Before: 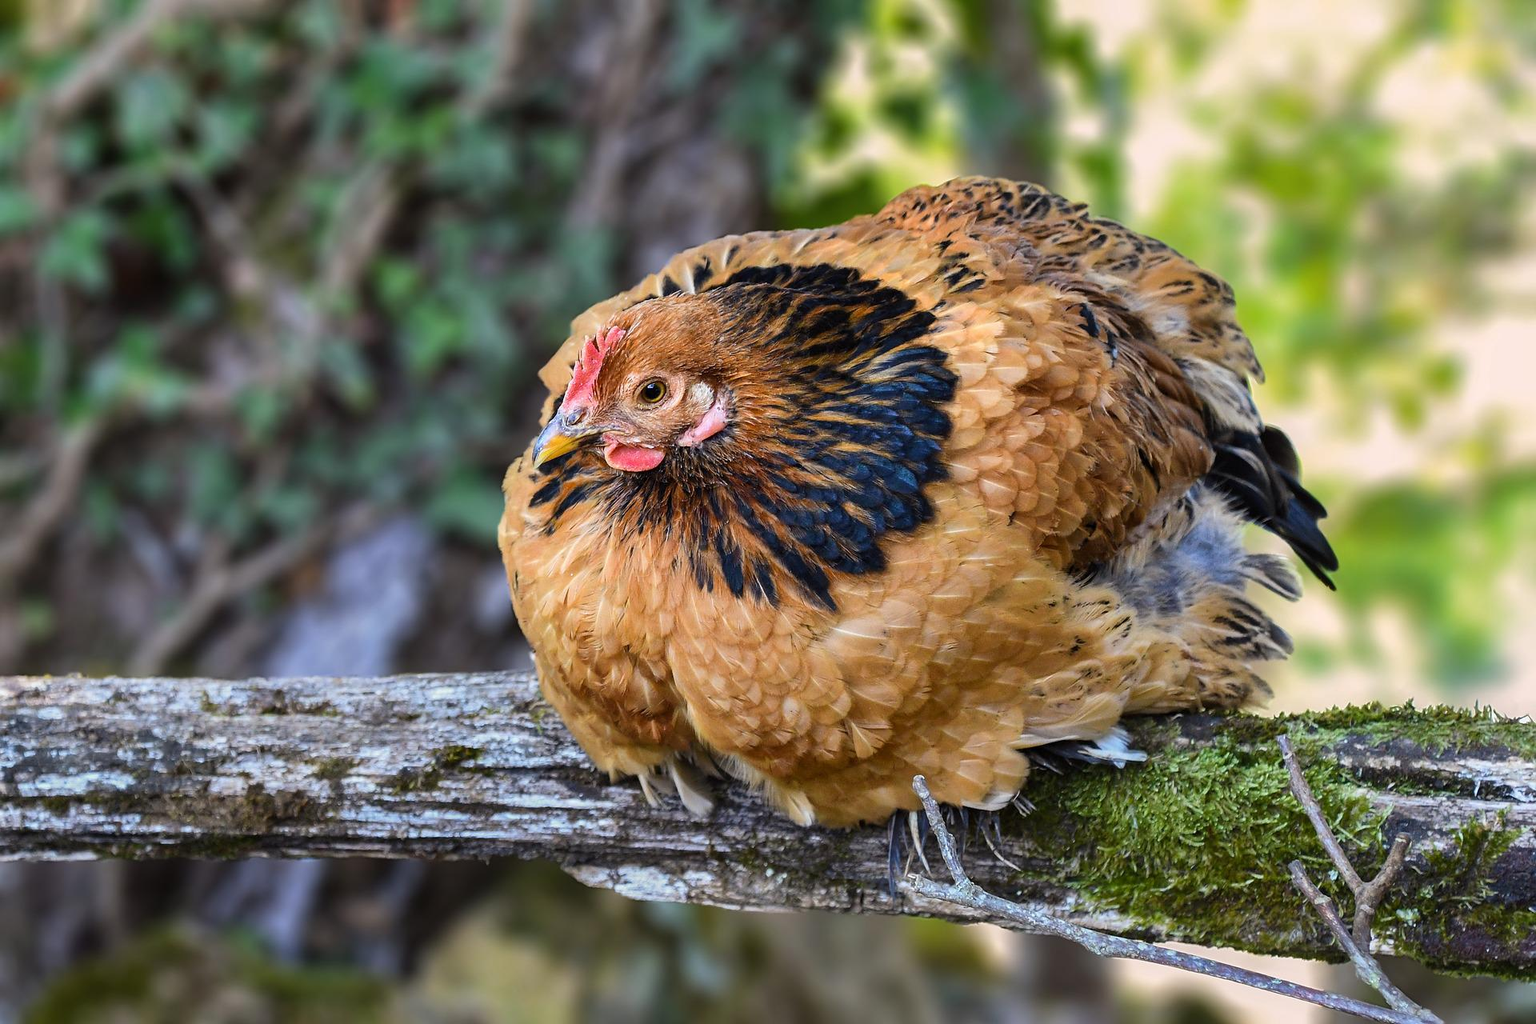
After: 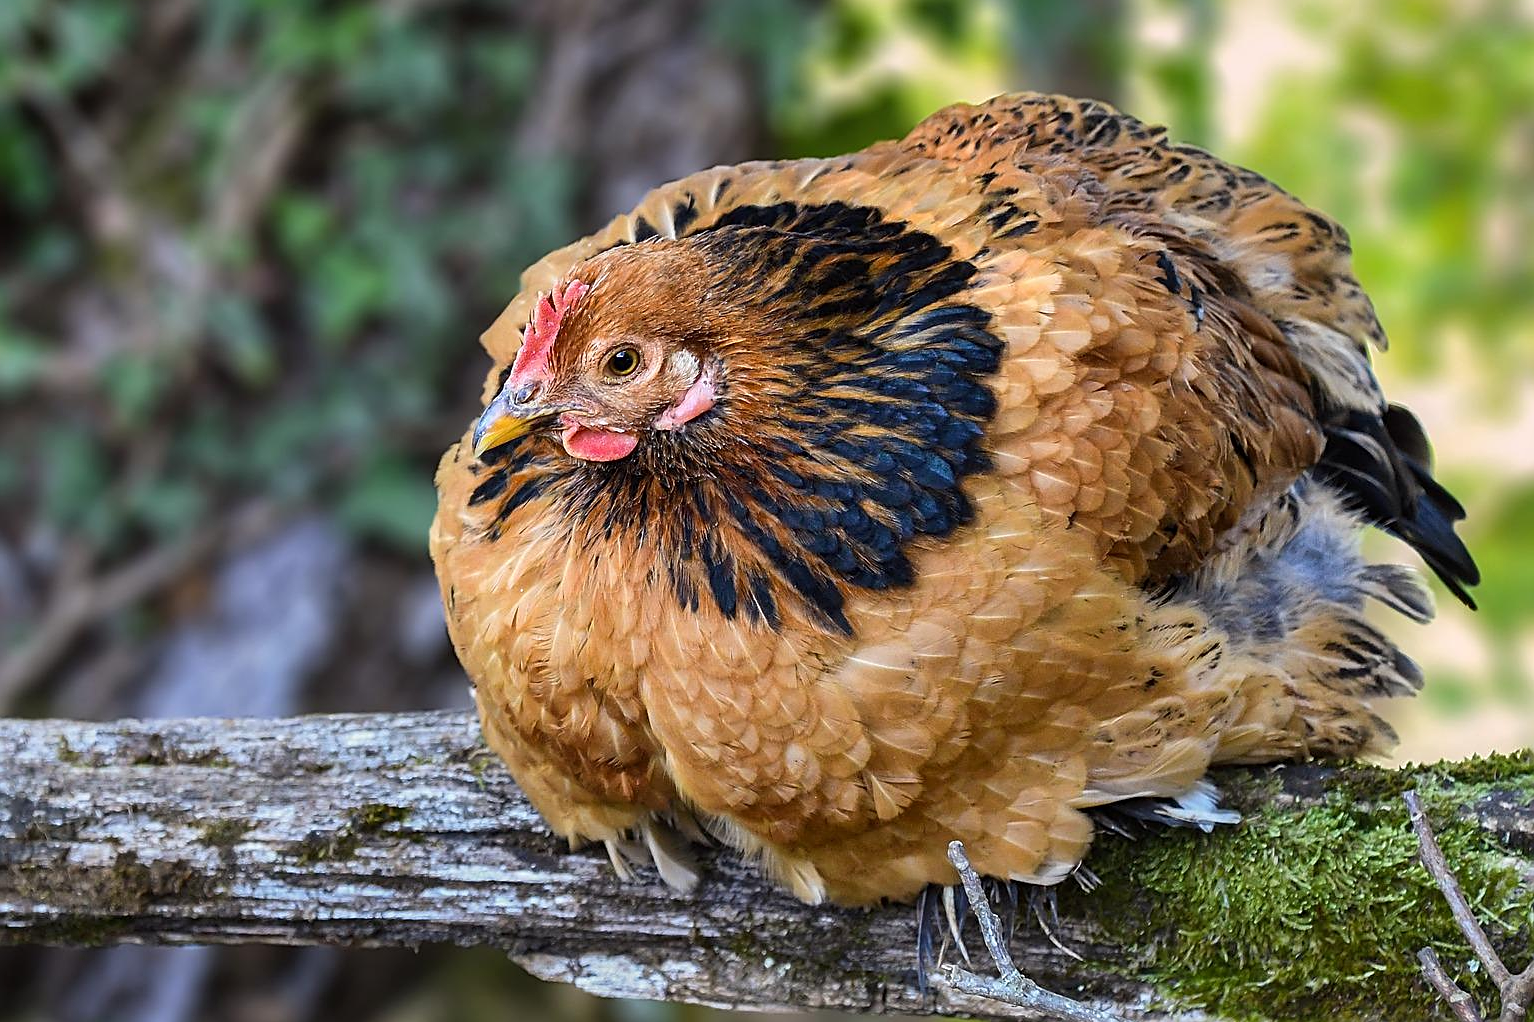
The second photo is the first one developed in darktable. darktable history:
crop and rotate: left 10.071%, top 10.071%, right 10.02%, bottom 10.02%
local contrast: mode bilateral grid, contrast 10, coarseness 25, detail 110%, midtone range 0.2
sharpen: on, module defaults
white balance: emerald 1
